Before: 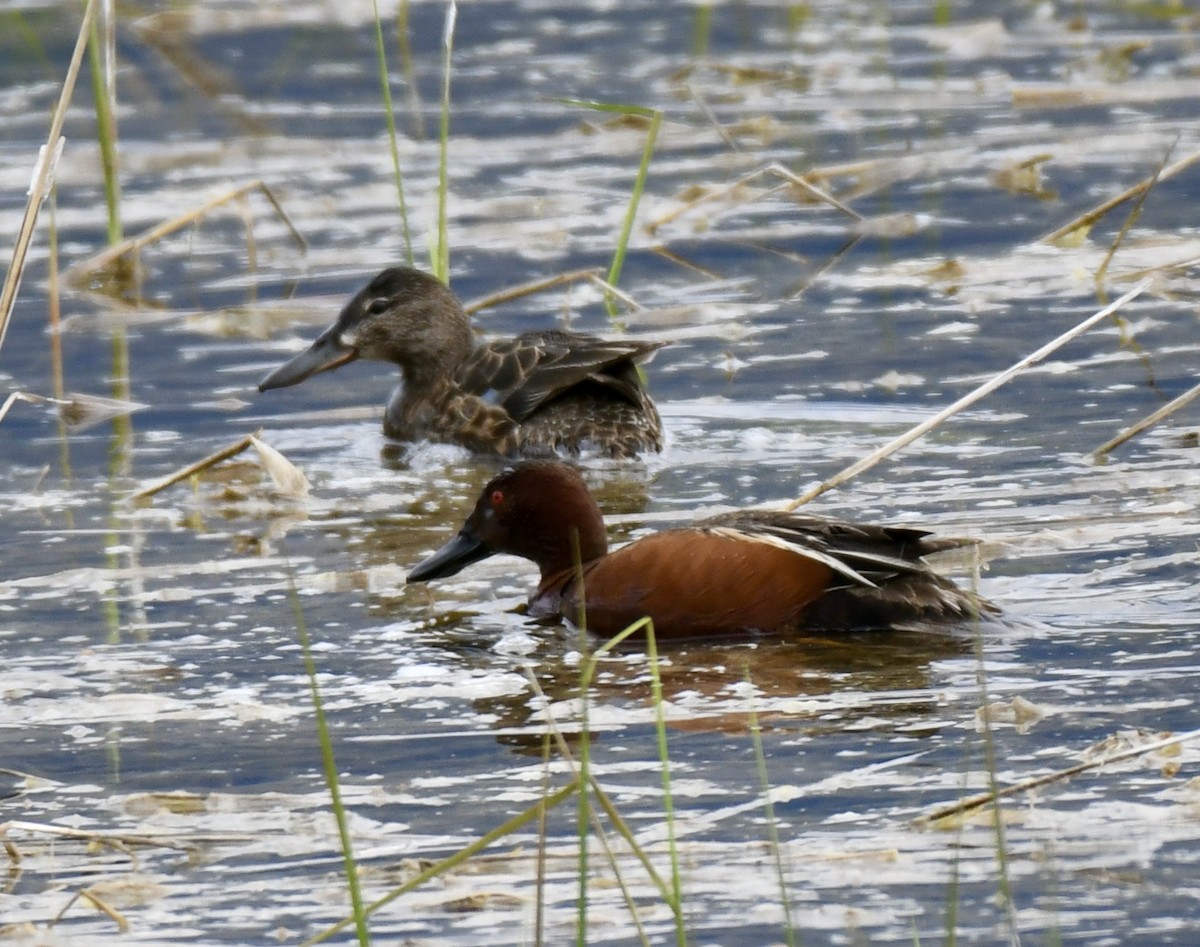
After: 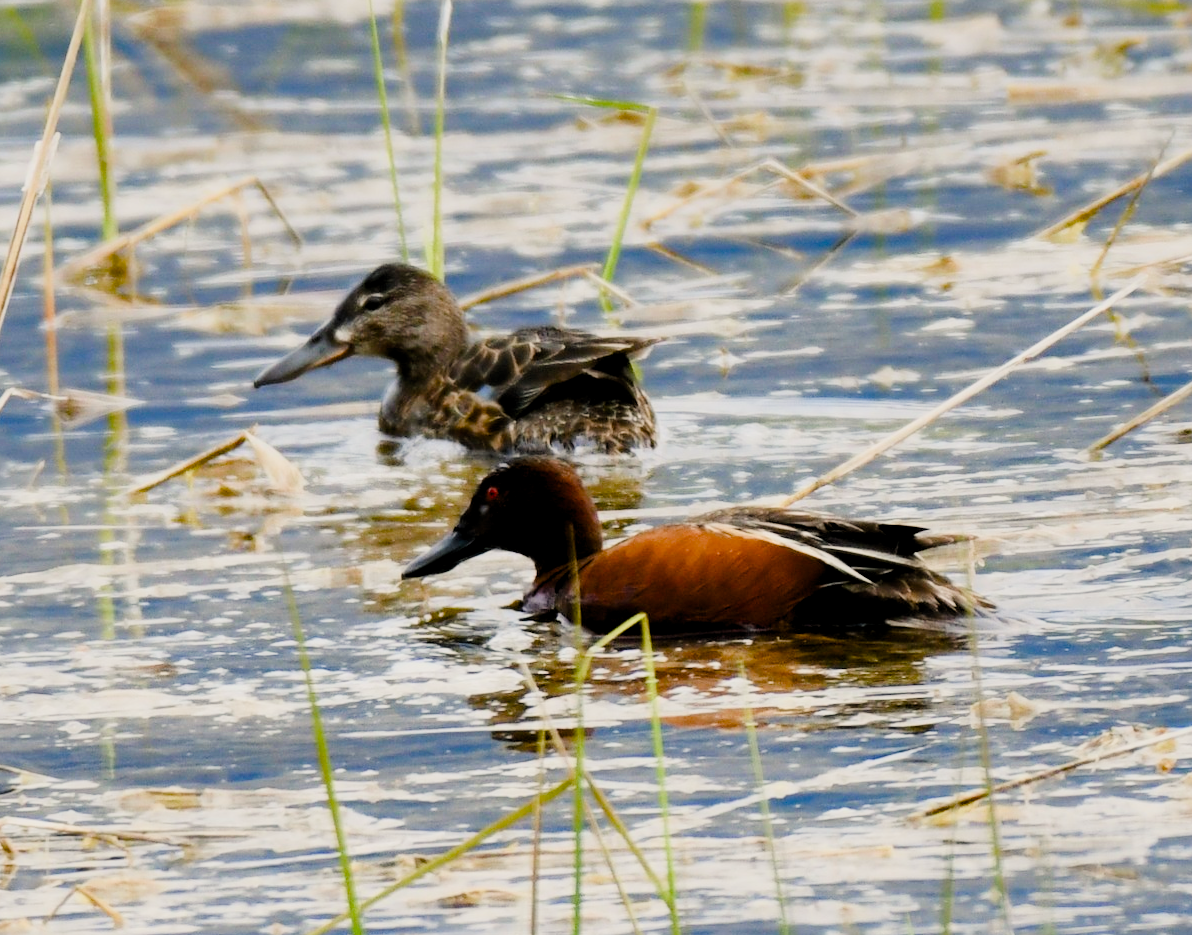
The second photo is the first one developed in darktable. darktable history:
exposure: compensate exposure bias true, compensate highlight preservation false
color balance rgb: highlights gain › chroma 2.276%, highlights gain › hue 74.31°, perceptual saturation grading › global saturation 20%, perceptual saturation grading › highlights -25.379%, perceptual saturation grading › shadows 50.033%, perceptual brilliance grading › global brilliance 2.956%, perceptual brilliance grading › highlights -2.705%, perceptual brilliance grading › shadows 2.778%, global vibrance -17.435%, contrast -6.651%
crop: left 0.454%, top 0.516%, right 0.187%, bottom 0.656%
levels: white 99.93%, levels [0.016, 0.484, 0.953]
tone equalizer: -8 EV -0.727 EV, -7 EV -0.713 EV, -6 EV -0.629 EV, -5 EV -0.393 EV, -3 EV 0.368 EV, -2 EV 0.6 EV, -1 EV 0.692 EV, +0 EV 0.777 EV, mask exposure compensation -0.51 EV
filmic rgb: middle gray luminance 28.93%, black relative exposure -10.26 EV, white relative exposure 5.48 EV, threshold 6 EV, target black luminance 0%, hardness 3.97, latitude 2.41%, contrast 1.127, highlights saturation mix 4.1%, shadows ↔ highlights balance 15.88%, color science v5 (2021), contrast in shadows safe, contrast in highlights safe, enable highlight reconstruction true
